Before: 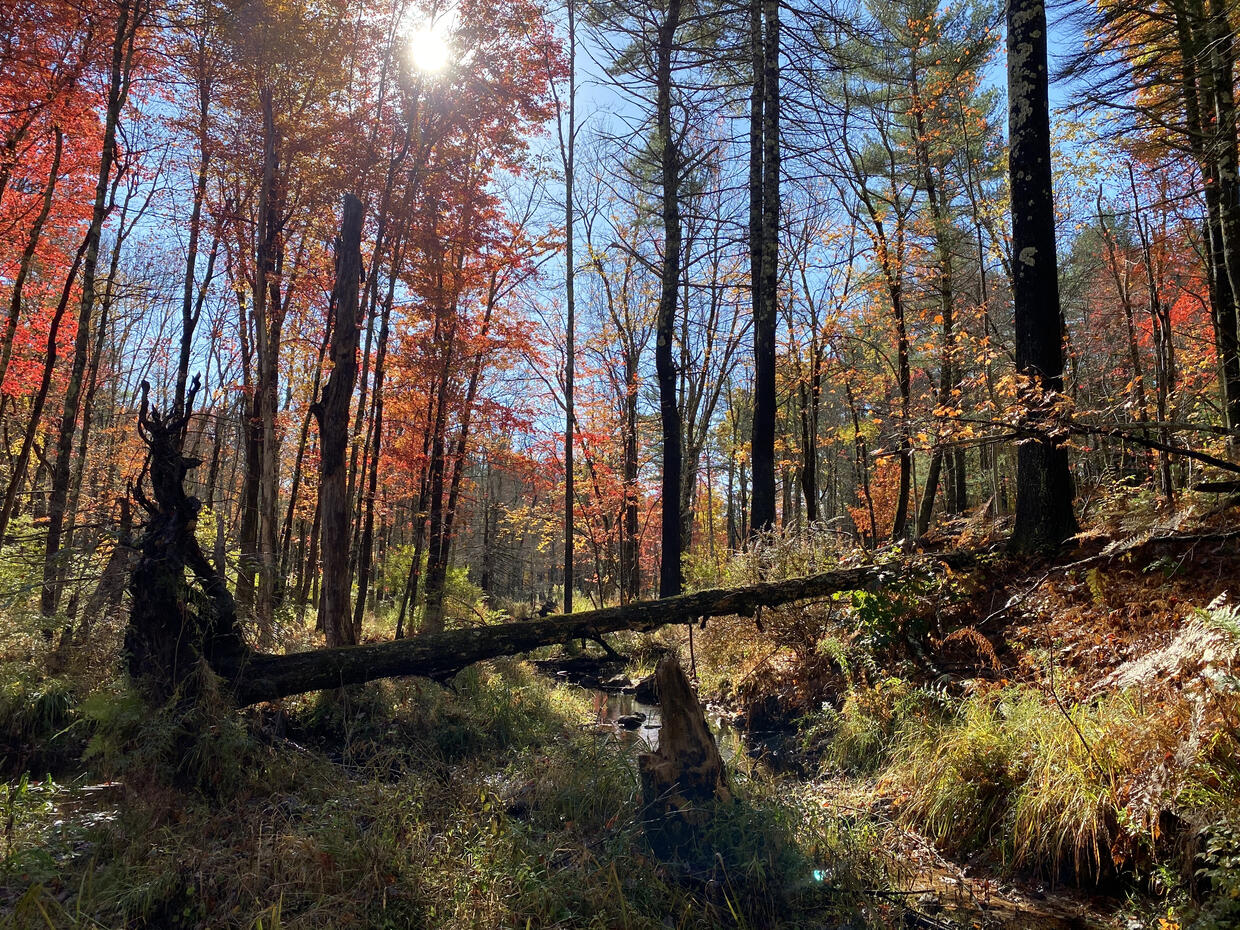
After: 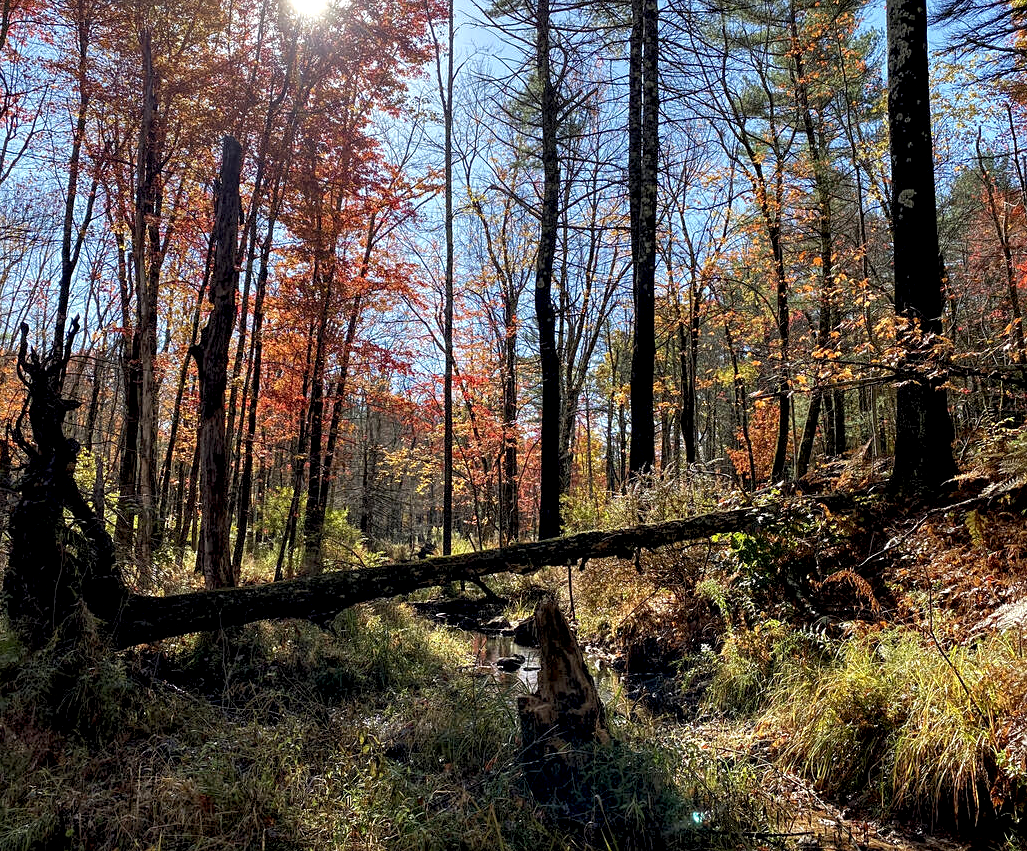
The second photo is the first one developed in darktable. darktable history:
local contrast: highlights 100%, shadows 100%, detail 200%, midtone range 0.2
crop: left 9.807%, top 6.259%, right 7.334%, bottom 2.177%
exposure: black level correction 0.004, exposure 0.014 EV, compensate highlight preservation false
sharpen: amount 0.2
